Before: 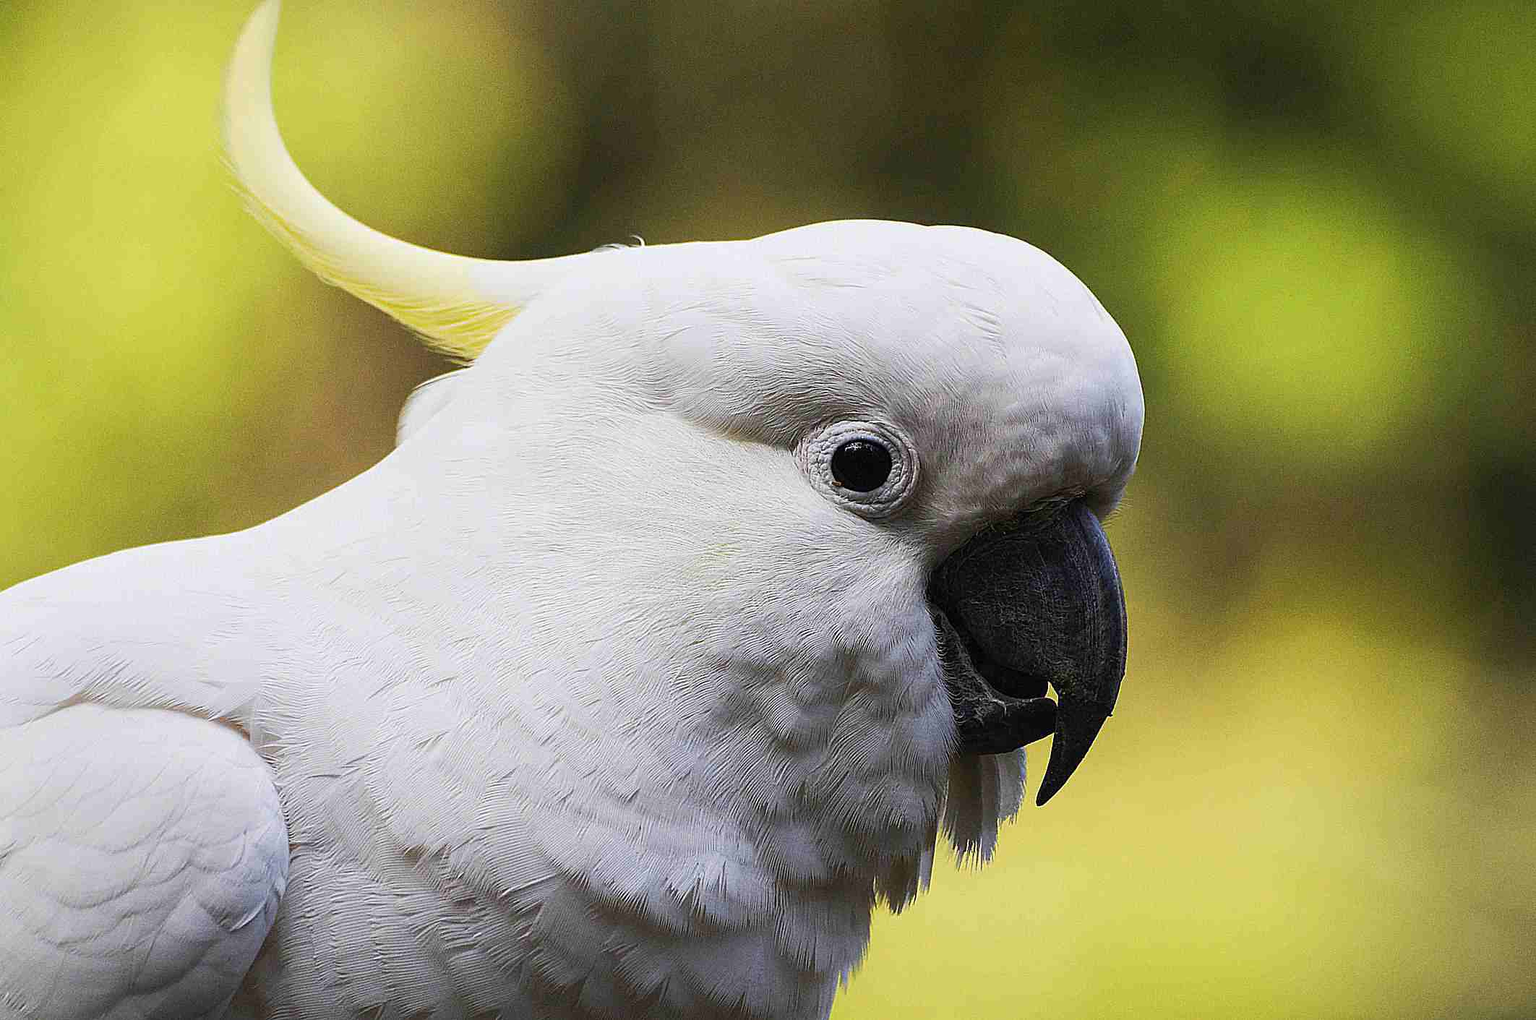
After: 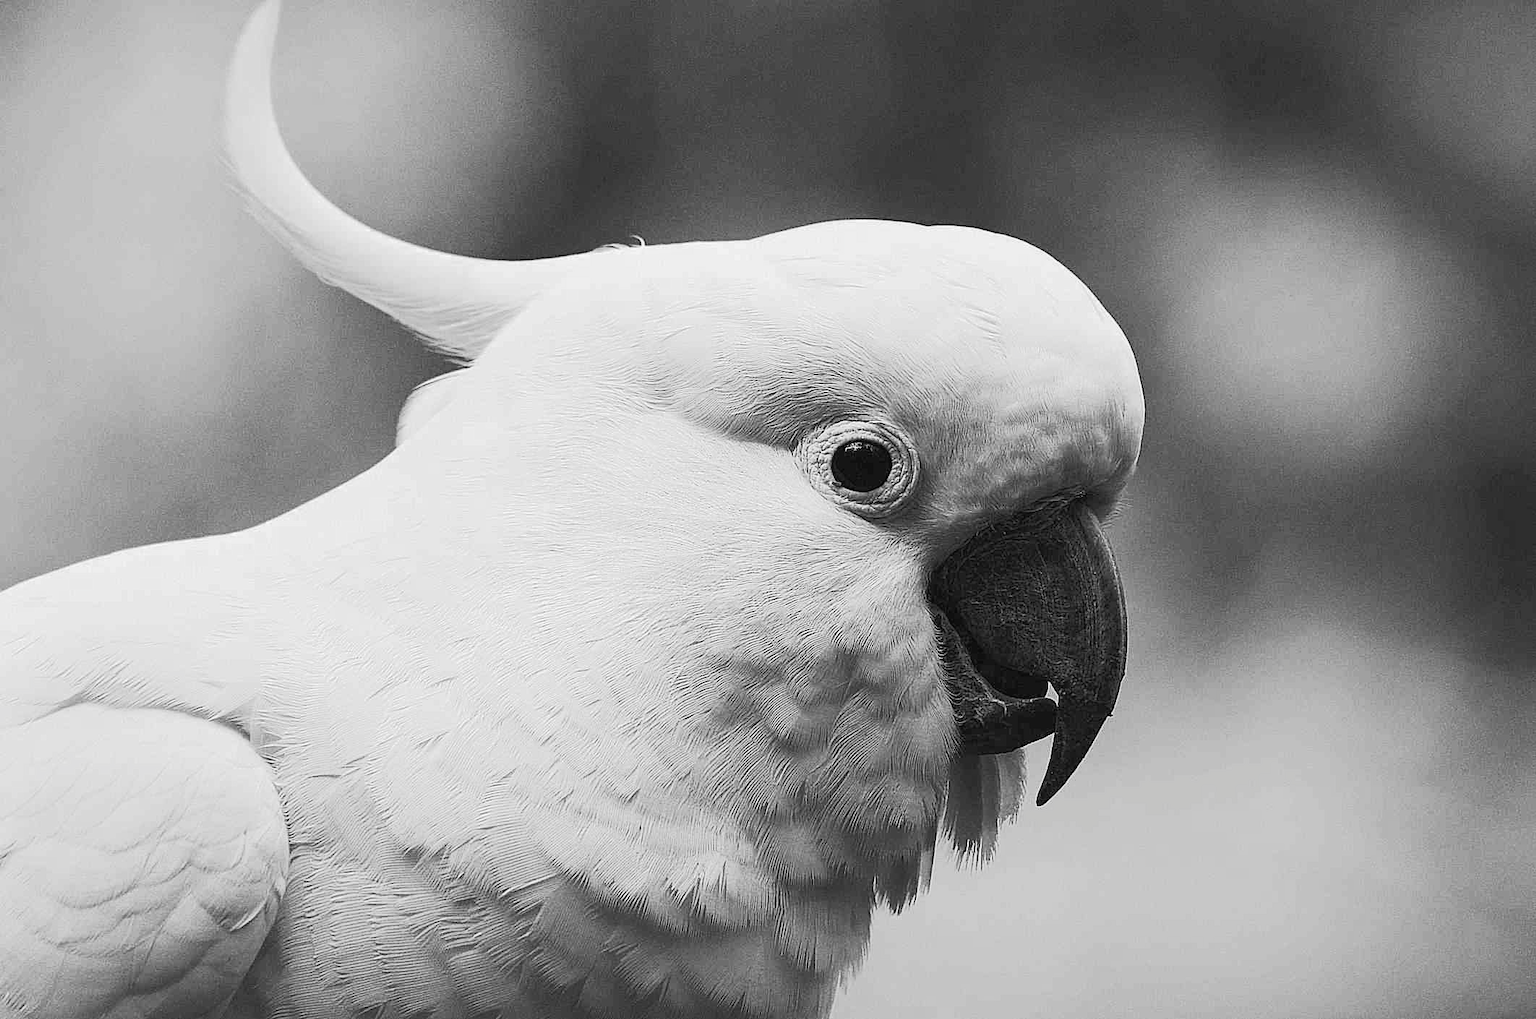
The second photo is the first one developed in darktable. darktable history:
tone curve: curves: ch0 [(0, 0) (0.003, 0.026) (0.011, 0.03) (0.025, 0.047) (0.044, 0.082) (0.069, 0.119) (0.1, 0.157) (0.136, 0.19) (0.177, 0.231) (0.224, 0.27) (0.277, 0.318) (0.335, 0.383) (0.399, 0.456) (0.468, 0.532) (0.543, 0.618) (0.623, 0.71) (0.709, 0.786) (0.801, 0.851) (0.898, 0.908) (1, 1)], preserve colors none
color look up table: target L [86.7, 86.7, 87.41, 75.88, 67, 61.32, 49.24, 34.88, 21.25, 201, 72.94, 62.46, 59.41, 55.8, 51.22, 41.83, 49.64, 44, 51.22, 45.36, 43.19, 32.32, 33.46, 9.598, 14.2, 2.461, 90.24, 80.97, 83.12, 74.42, 67.74, 64.74, 62.08, 71.47, 63.98, 46.84, 57.09, 37.13, 40.73, 23.07, 21.7, 17.06, 94.45, 83.12, 77.34, 79.88, 53.68, 48.44, 5.065], target a [-0.002 ×4, 0 ×6, -0.001, 0, 0, 0.001, 0, 0.001, 0, 0, 0, 0.001, 0, 0, 0.001, 0, 0, 0, -0.001, -0.001, -0.002, -0.001, 0, 0, 0, -0.001, 0, 0, 0, 0.001, 0, 0, 0, -0.001, -0.001, -0.002, -0.001, 0, 0.001, 0, 0], target b [0.022 ×4, 0.002, 0.002, 0.001, 0.001, 0.001, -0.001, 0.002, 0.002, 0.002, -0.004, 0.001, -0.003, 0.001, 0.001, 0.001, -0.003, 0.001, -0.003, -0.003, -0.001, -0.001, 0.001, 0.001, 0.022, 0.023, 0.022, 0.002 ×5, 0.001, 0.002, -0.003, -0.003, 0.001, 0.001, 0.009, 0, 0.023, 0.002, 0.001, -0.002, 0.001, 0.001], num patches 49
